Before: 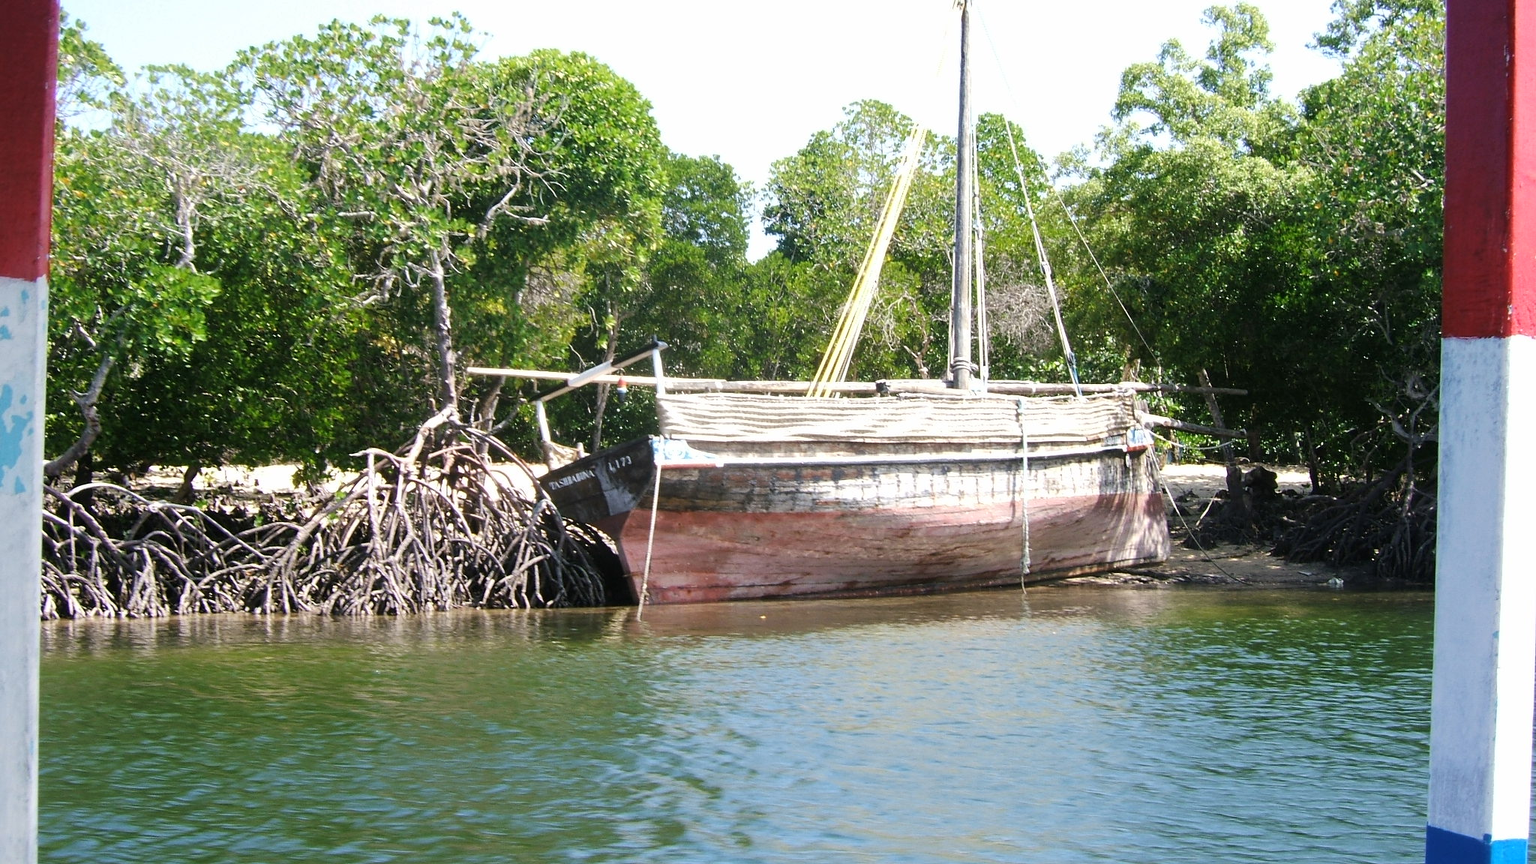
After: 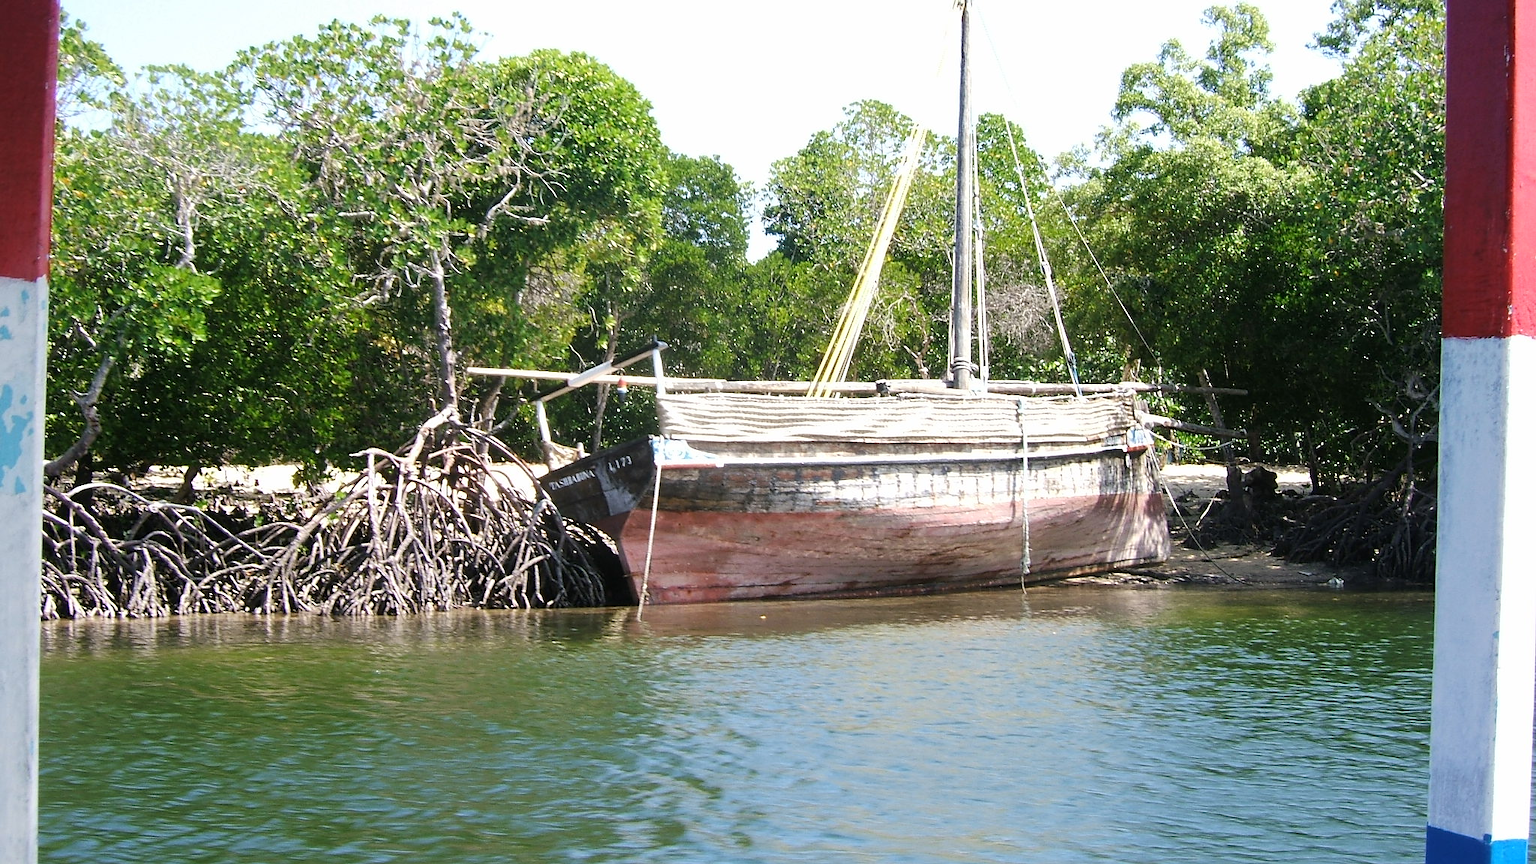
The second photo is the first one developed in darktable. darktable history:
sharpen: radius 1.496, amount 0.393, threshold 1.621
